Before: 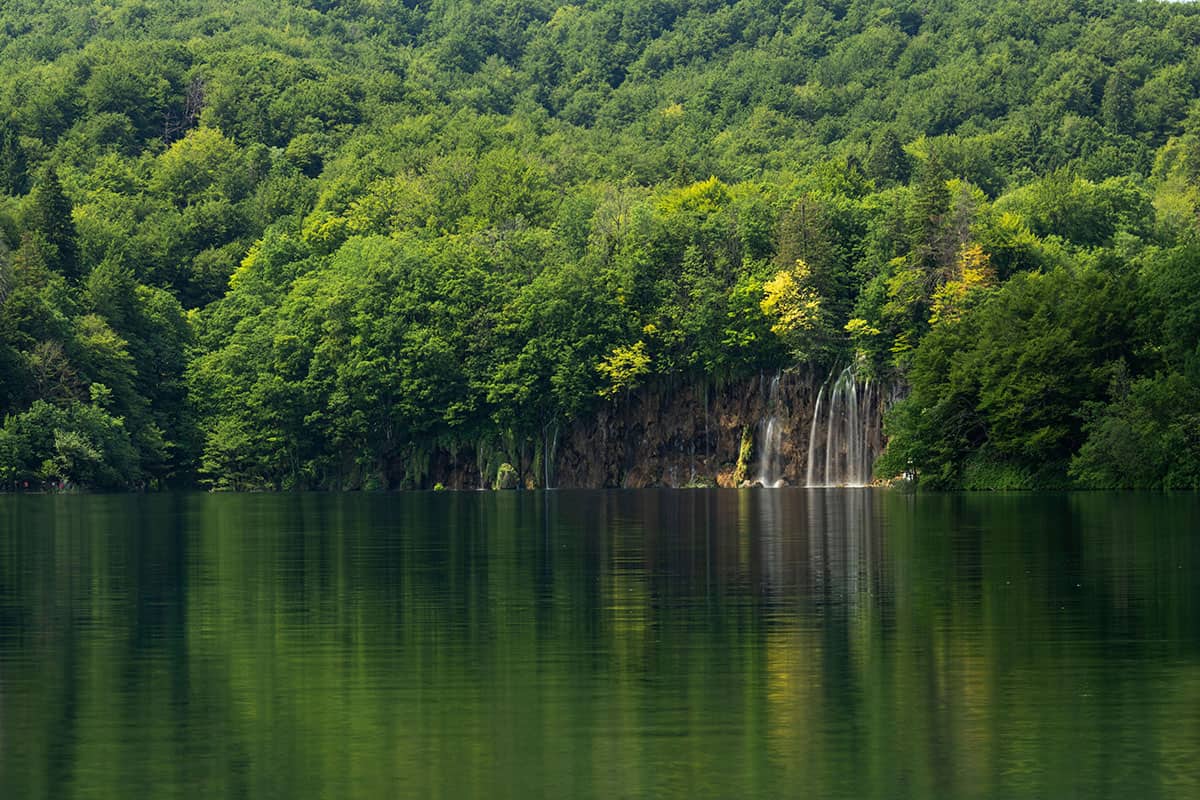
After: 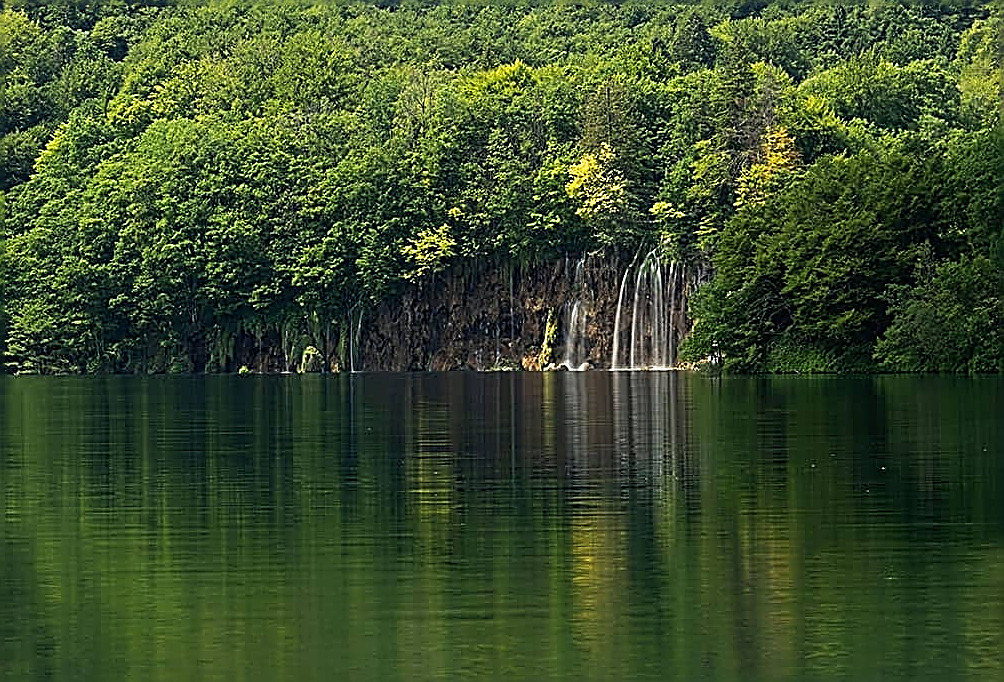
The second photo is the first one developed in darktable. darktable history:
crop: left 16.331%, top 14.675%
sharpen: amount 1.87
